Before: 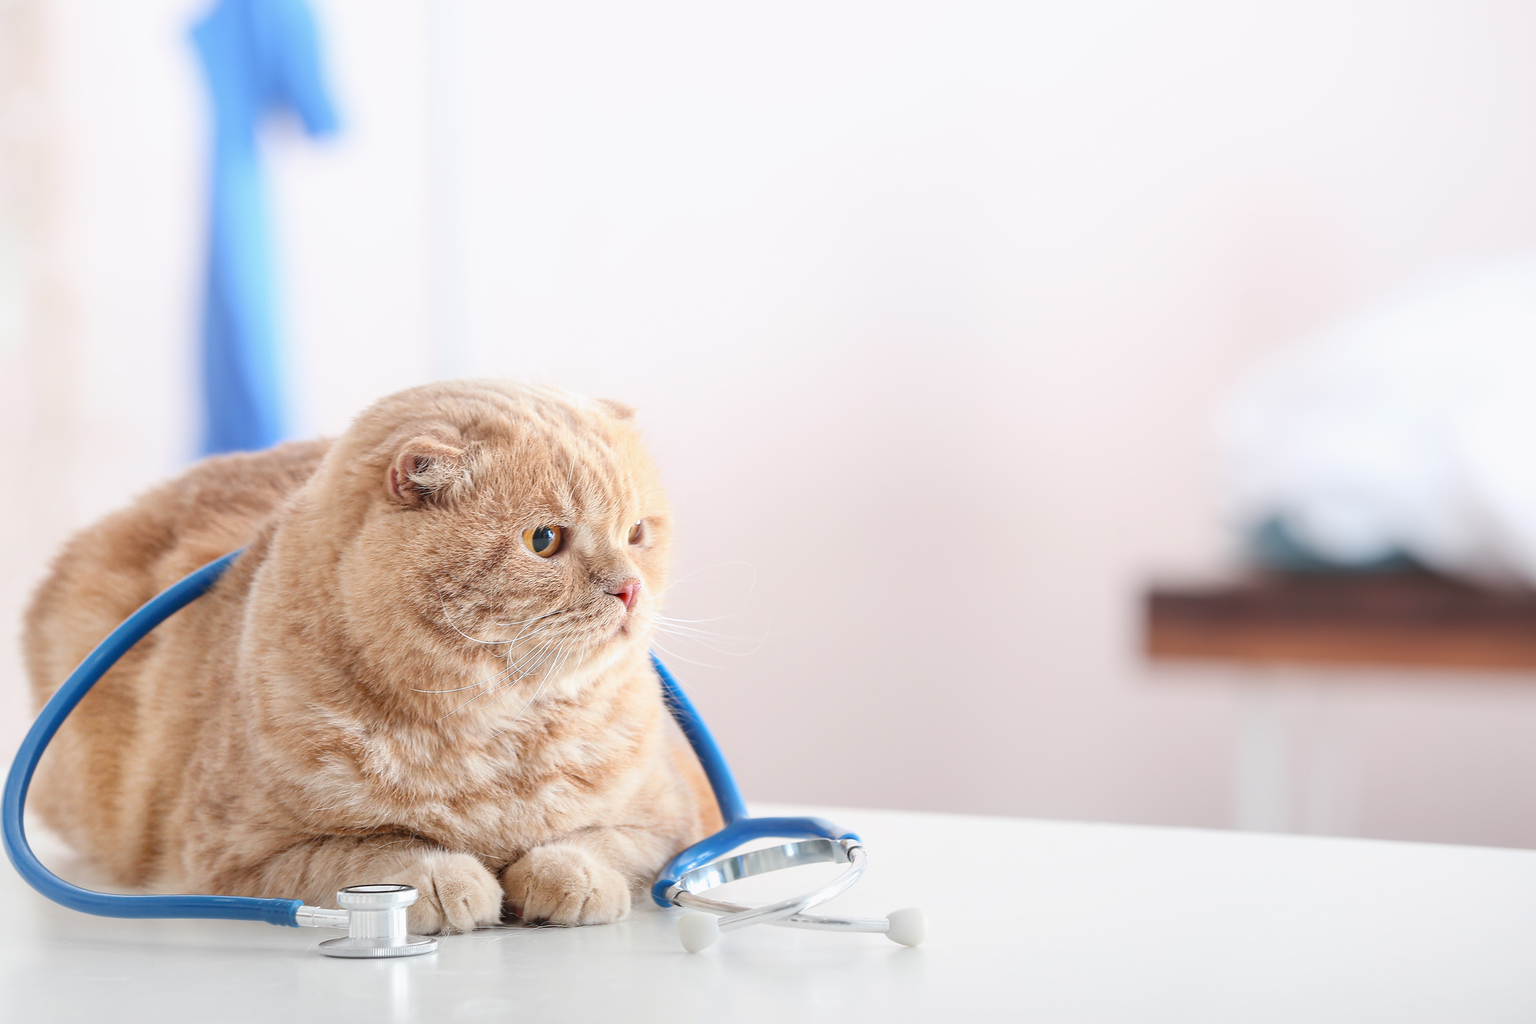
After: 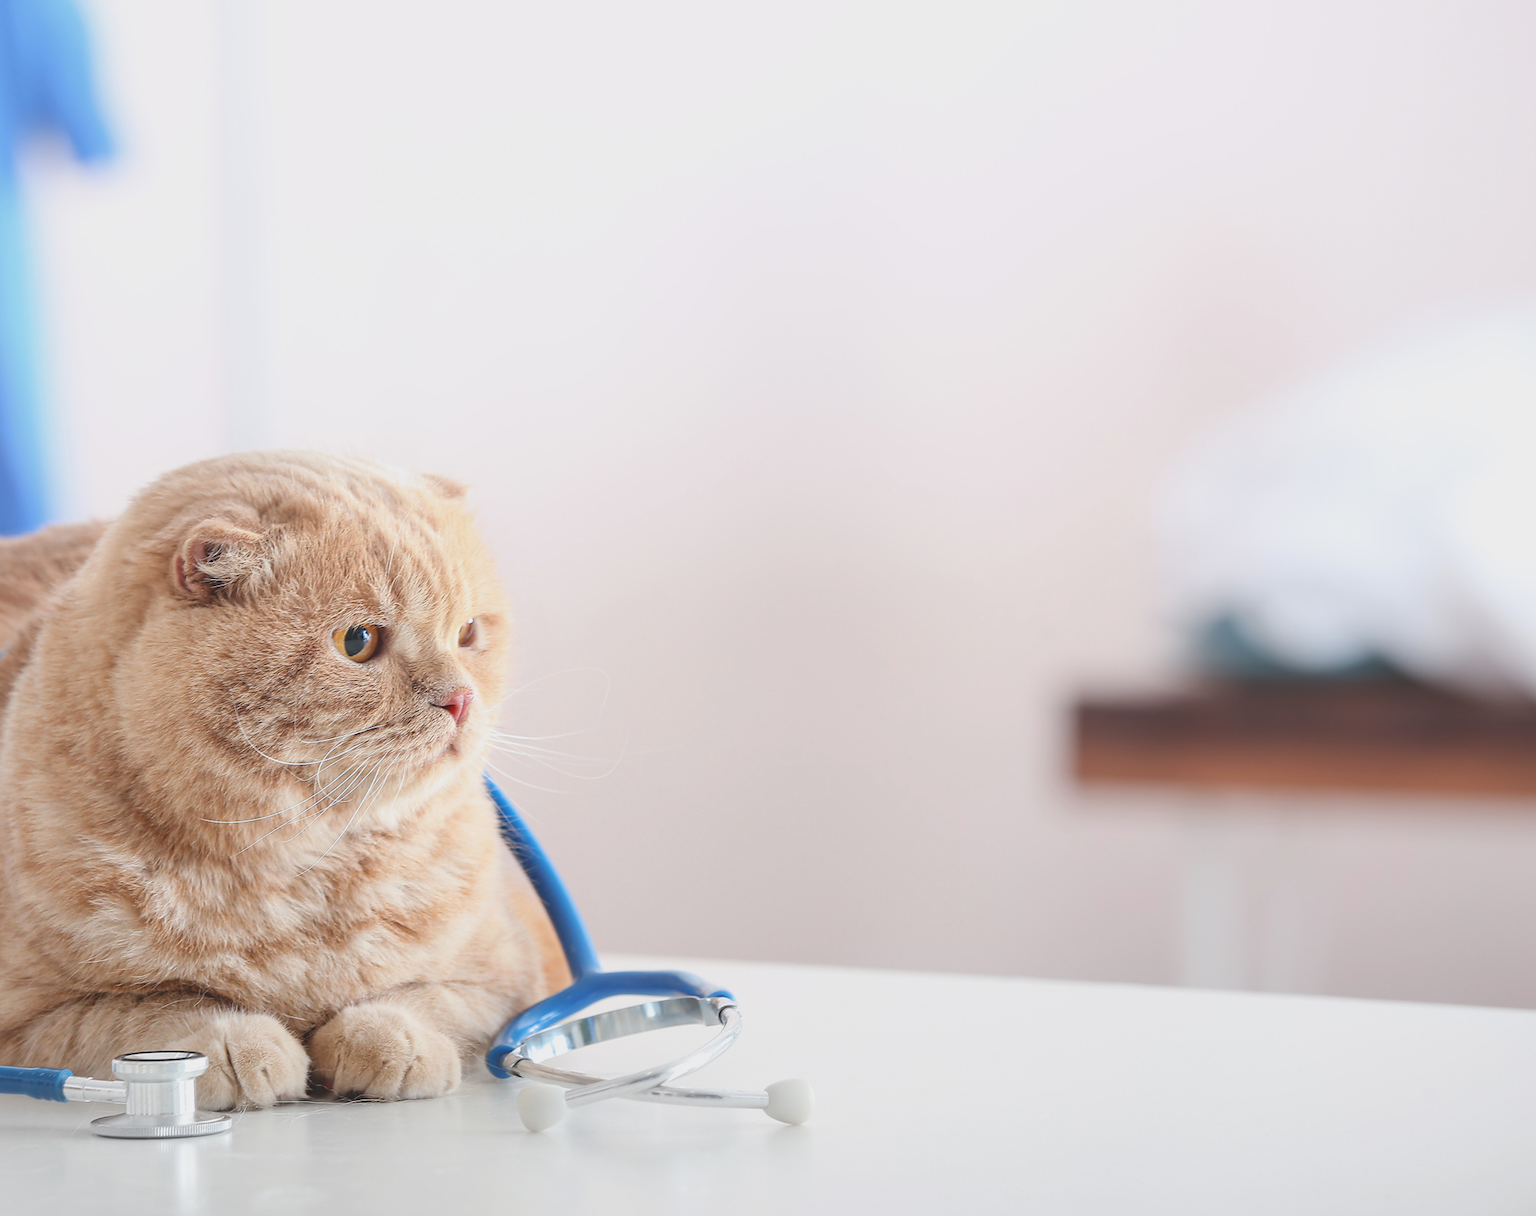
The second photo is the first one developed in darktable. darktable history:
crop: left 15.83%
exposure: black level correction -0.014, exposure -0.185 EV, compensate exposure bias true, compensate highlight preservation false
